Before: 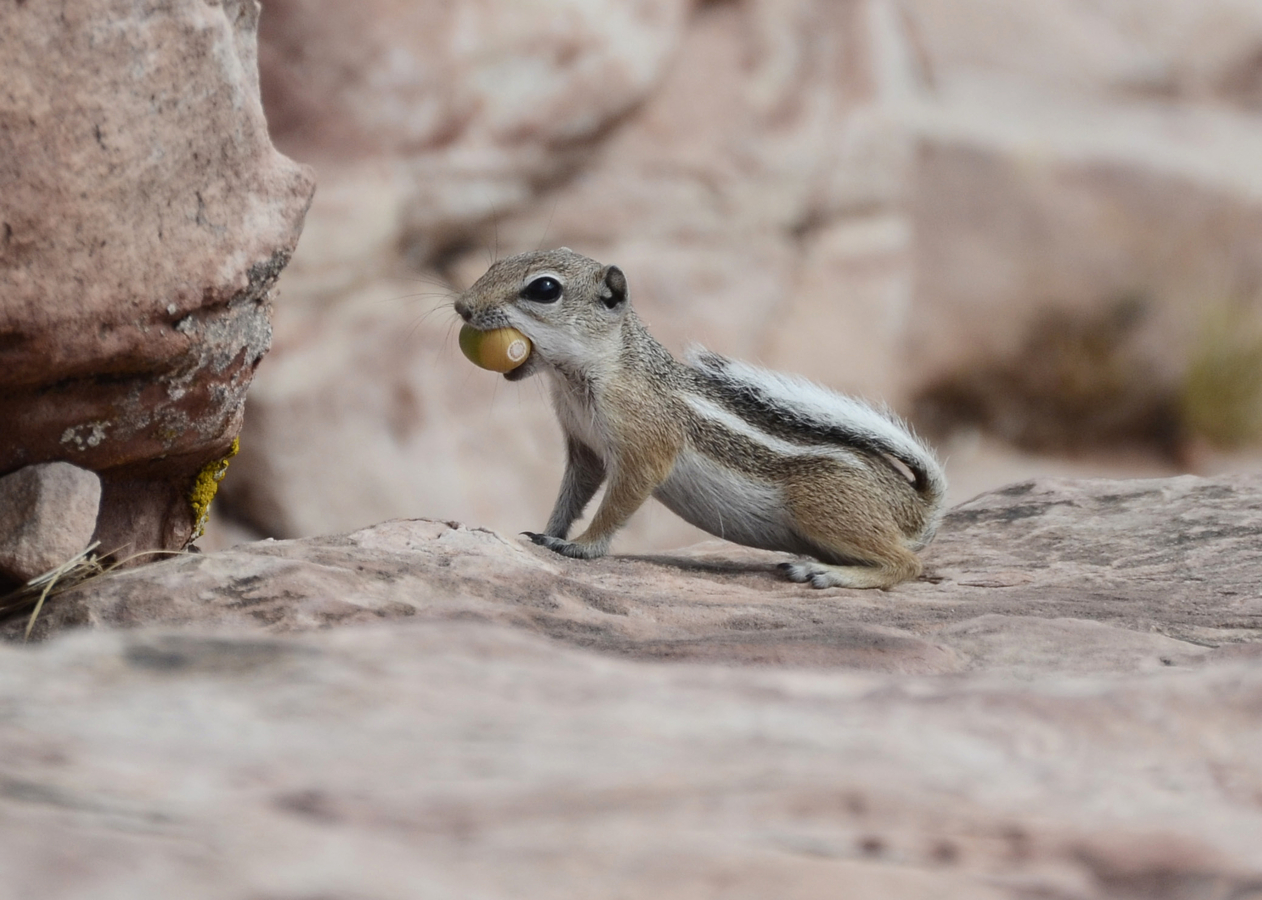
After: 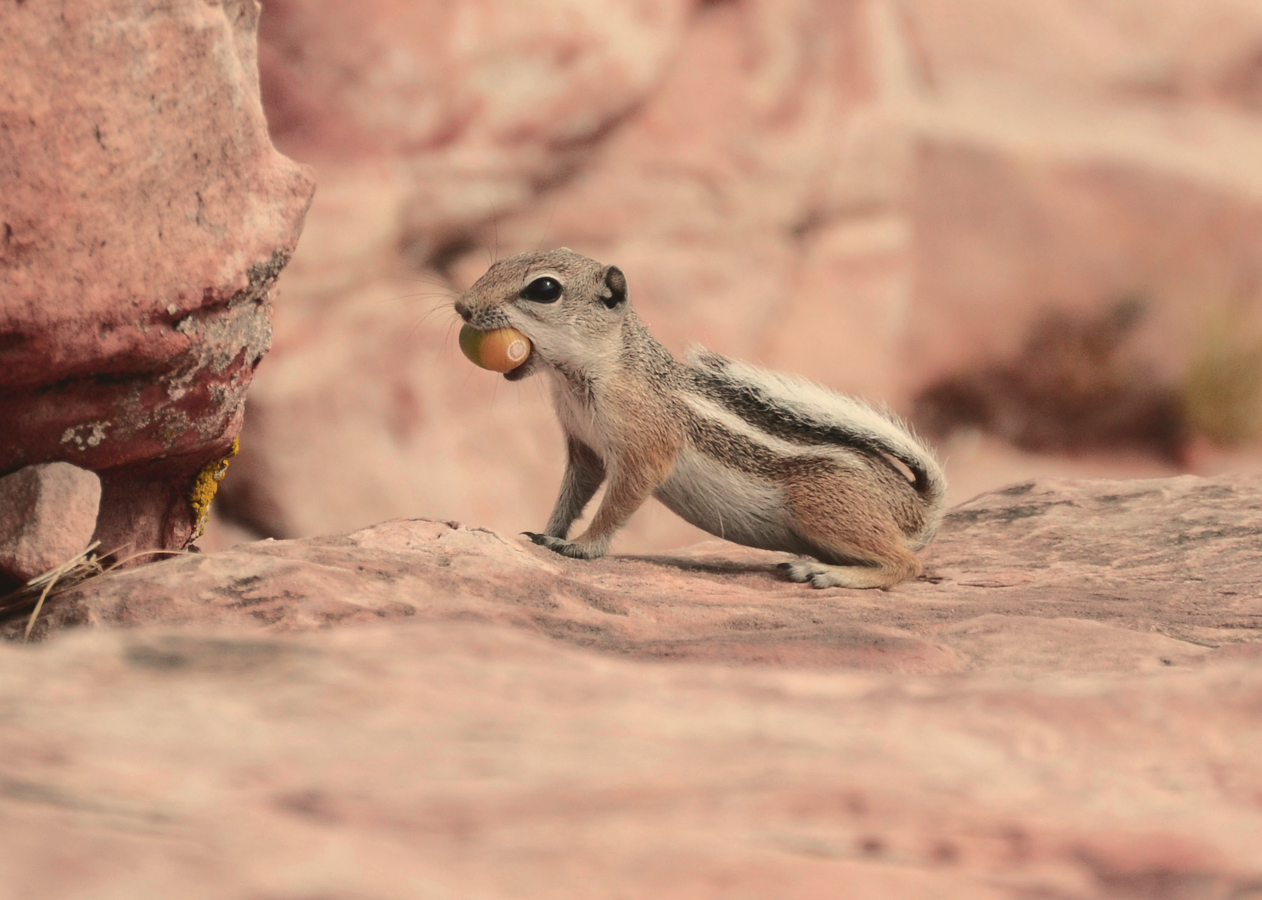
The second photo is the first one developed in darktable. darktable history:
contrast brightness saturation: contrast -0.1, brightness 0.05, saturation 0.08
tone curve: curves: ch0 [(0, 0.021) (0.059, 0.053) (0.212, 0.18) (0.337, 0.304) (0.495, 0.505) (0.725, 0.731) (0.89, 0.919) (1, 1)]; ch1 [(0, 0) (0.094, 0.081) (0.285, 0.299) (0.413, 0.43) (0.479, 0.475) (0.54, 0.55) (0.615, 0.65) (0.683, 0.688) (1, 1)]; ch2 [(0, 0) (0.257, 0.217) (0.434, 0.434) (0.498, 0.507) (0.599, 0.578) (1, 1)], color space Lab, independent channels, preserve colors none
white balance: red 1.138, green 0.996, blue 0.812
